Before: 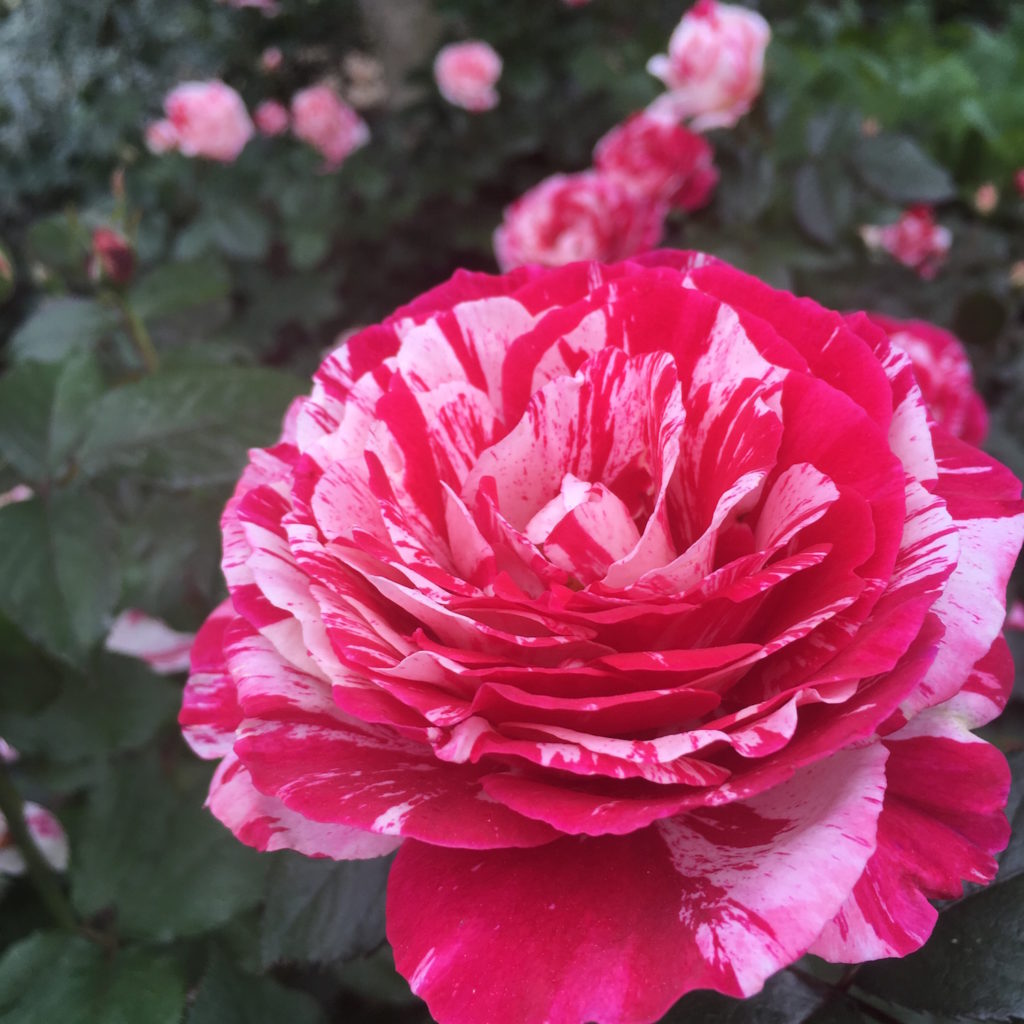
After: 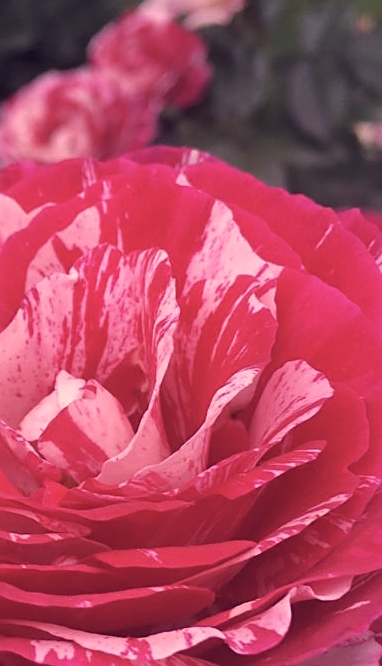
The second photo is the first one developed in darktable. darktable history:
exposure: compensate exposure bias true, compensate highlight preservation false
crop and rotate: left 49.478%, top 10.098%, right 13.178%, bottom 24.791%
sharpen: on, module defaults
color correction: highlights a* 19.57, highlights b* 27.64, shadows a* 3.31, shadows b* -16.98, saturation 0.749
